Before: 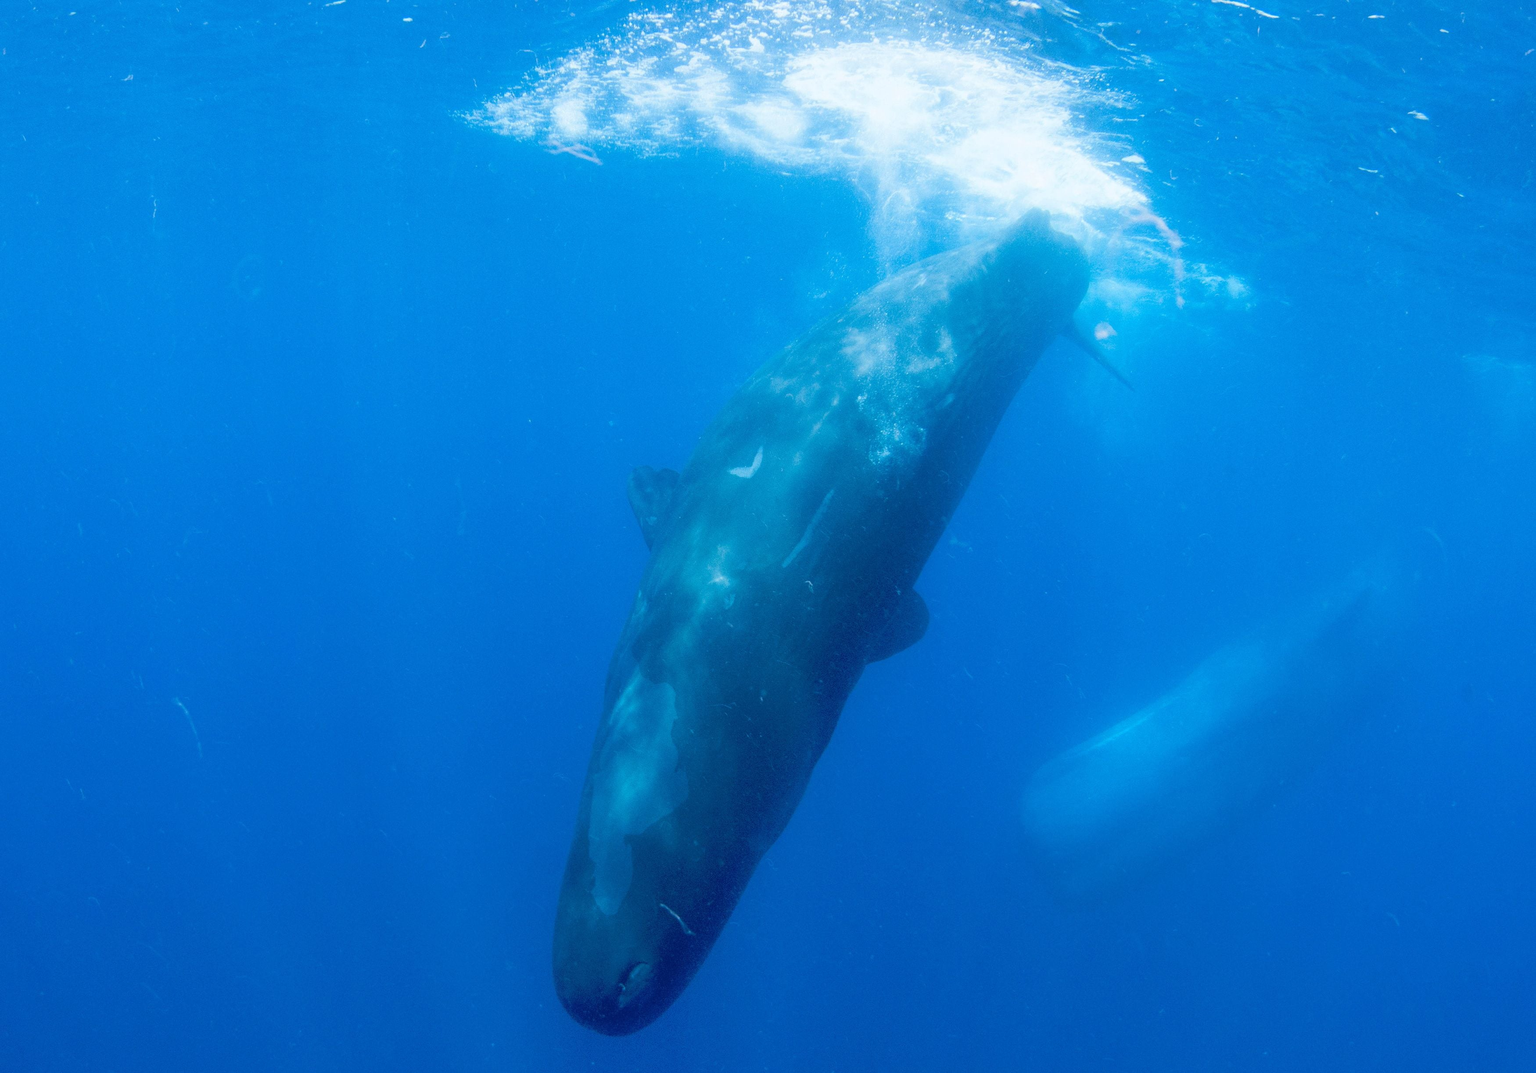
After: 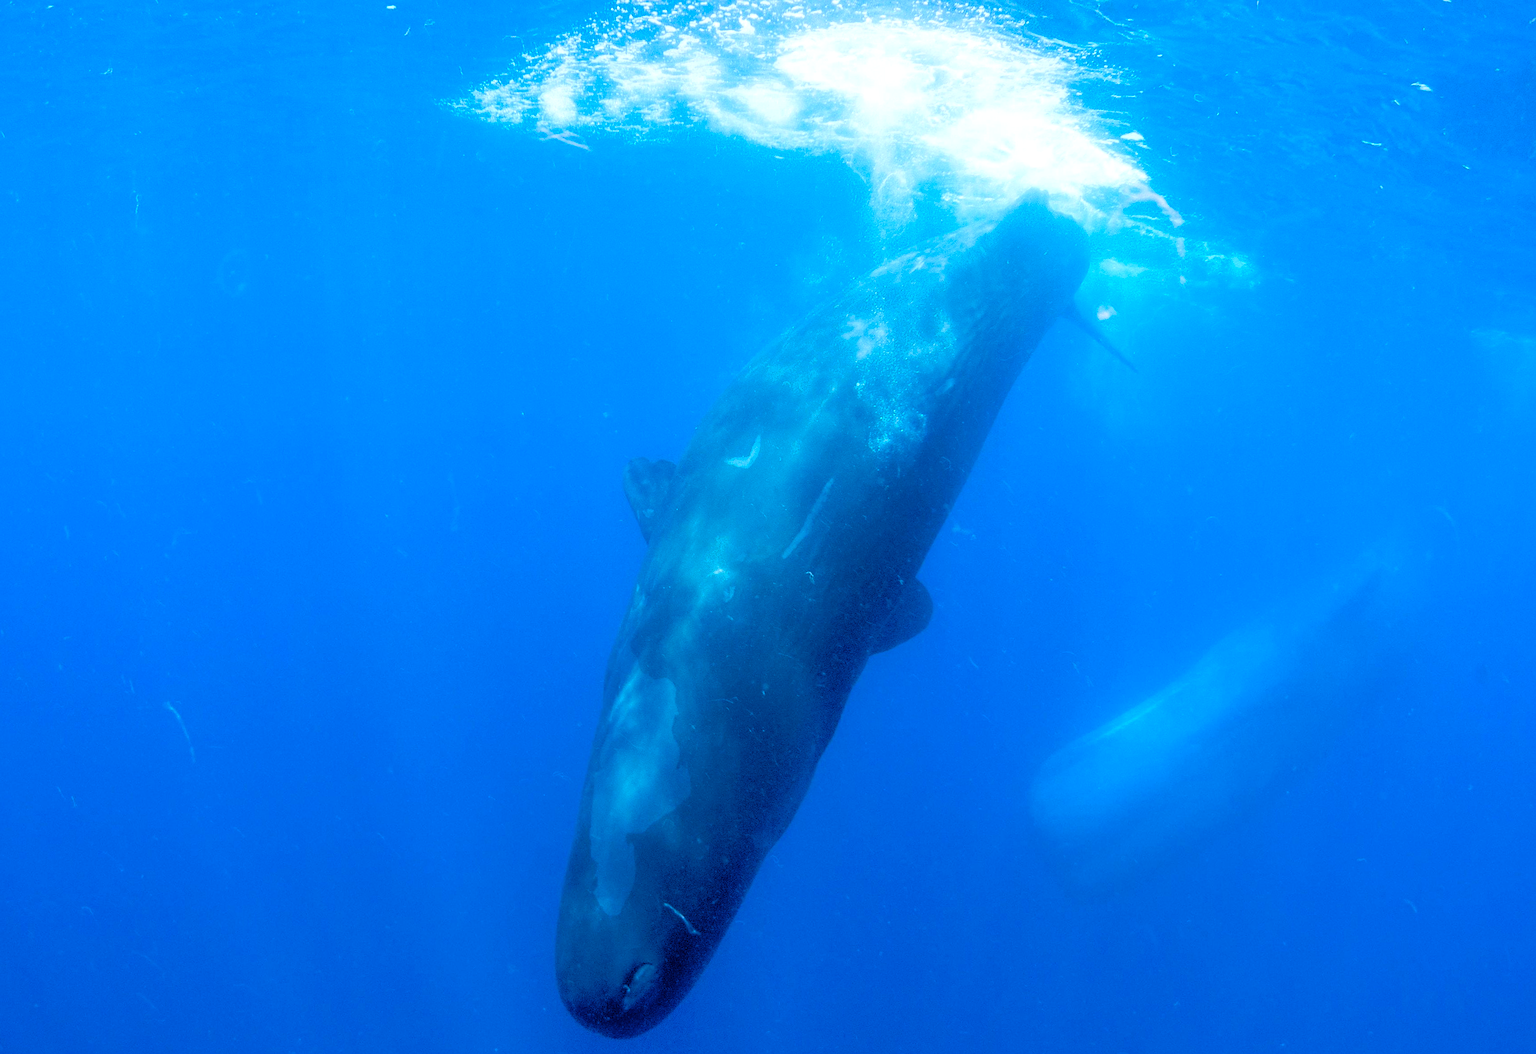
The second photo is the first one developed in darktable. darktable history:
sharpen: on, module defaults
crop: left 0.434%, top 0.485%, right 0.244%, bottom 0.386%
color contrast: green-magenta contrast 1.1, blue-yellow contrast 1.1, unbound 0
color balance: mode lift, gamma, gain (sRGB)
color balance rgb: shadows lift › hue 87.51°, highlights gain › chroma 0.68%, highlights gain › hue 55.1°, global offset › chroma 0.13%, global offset › hue 253.66°, linear chroma grading › global chroma 0.5%, perceptual saturation grading › global saturation 16.38%
rotate and perspective: rotation -1°, crop left 0.011, crop right 0.989, crop top 0.025, crop bottom 0.975
rgb levels: levels [[0.01, 0.419, 0.839], [0, 0.5, 1], [0, 0.5, 1]]
